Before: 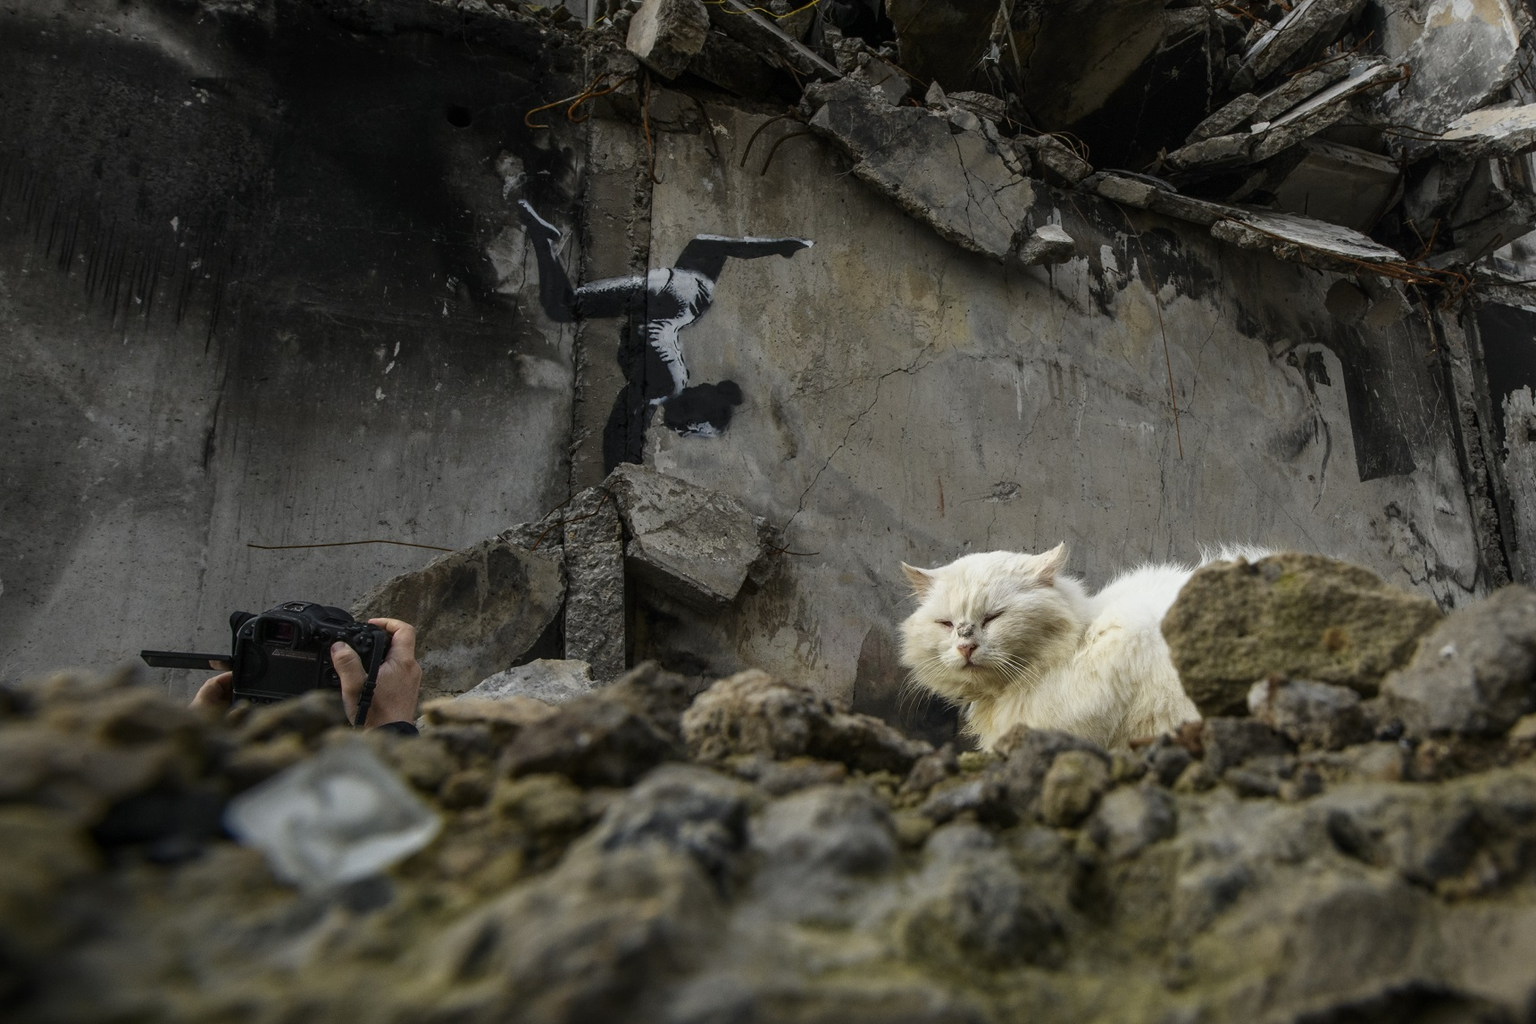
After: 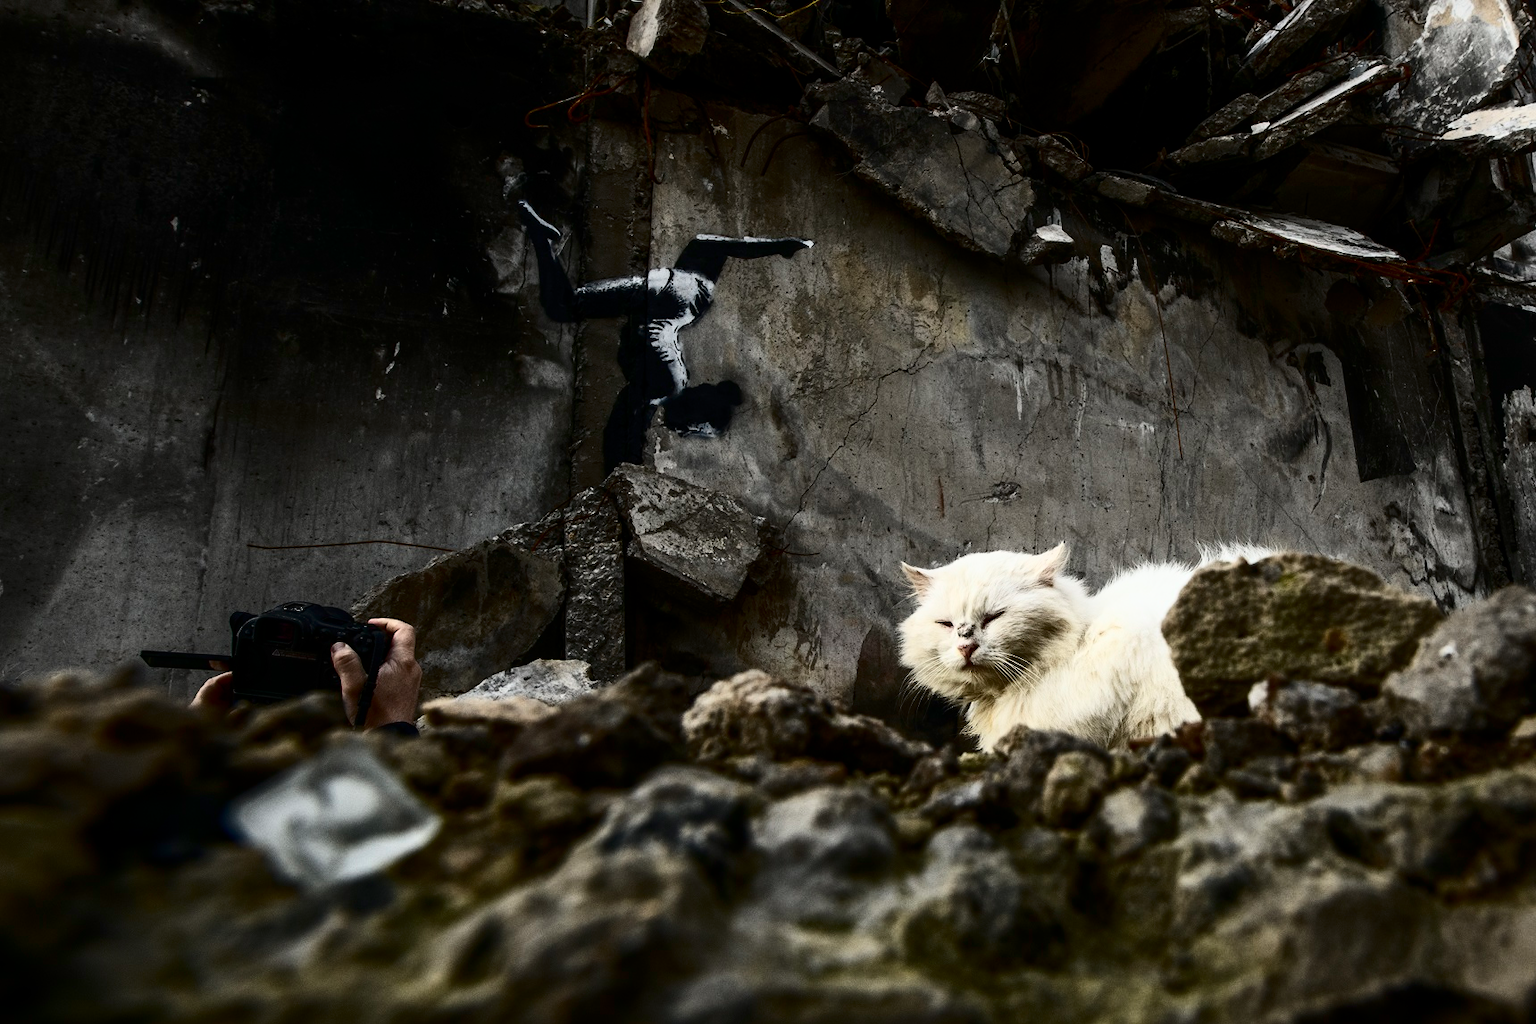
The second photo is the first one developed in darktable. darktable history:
contrast brightness saturation: contrast 0.505, saturation -0.082
